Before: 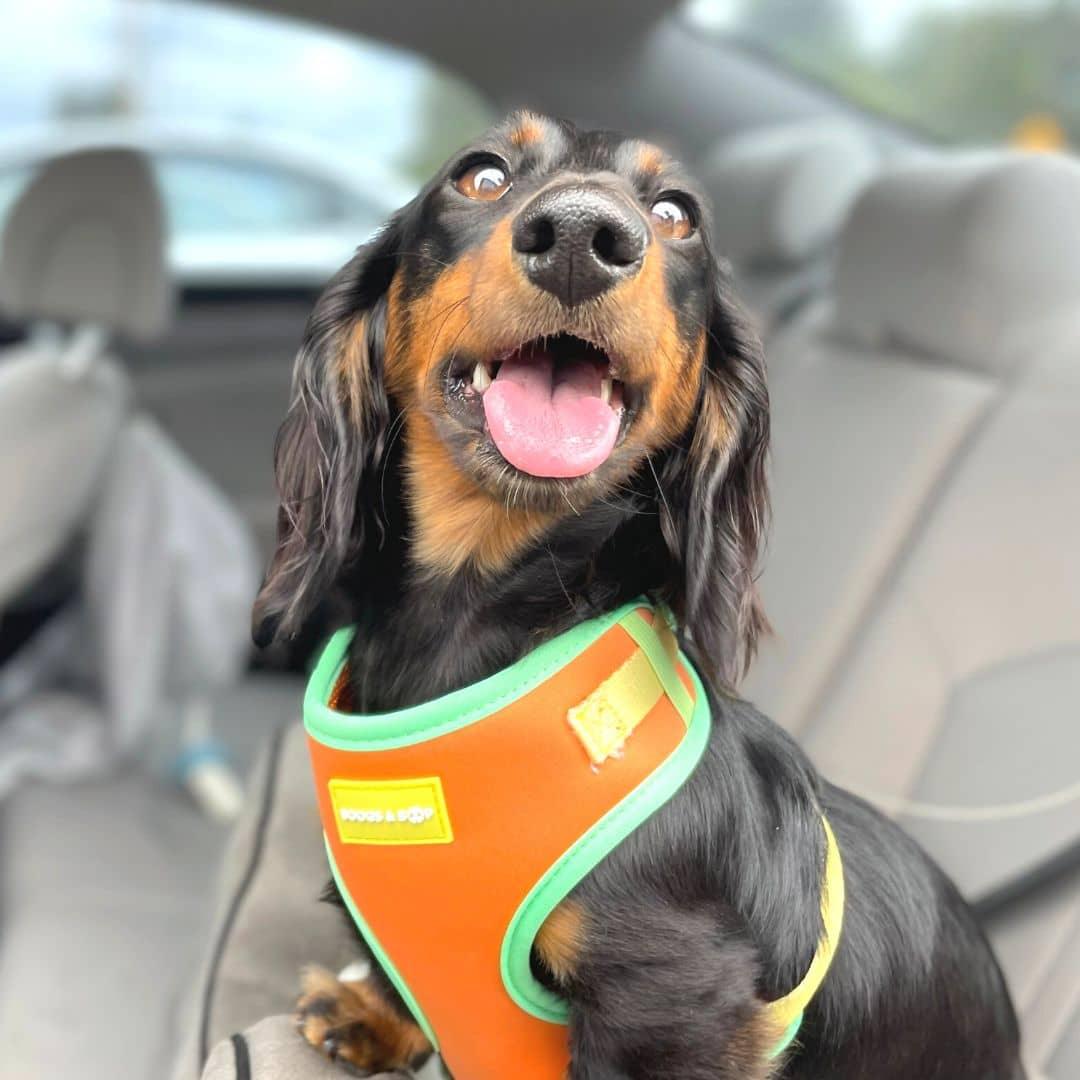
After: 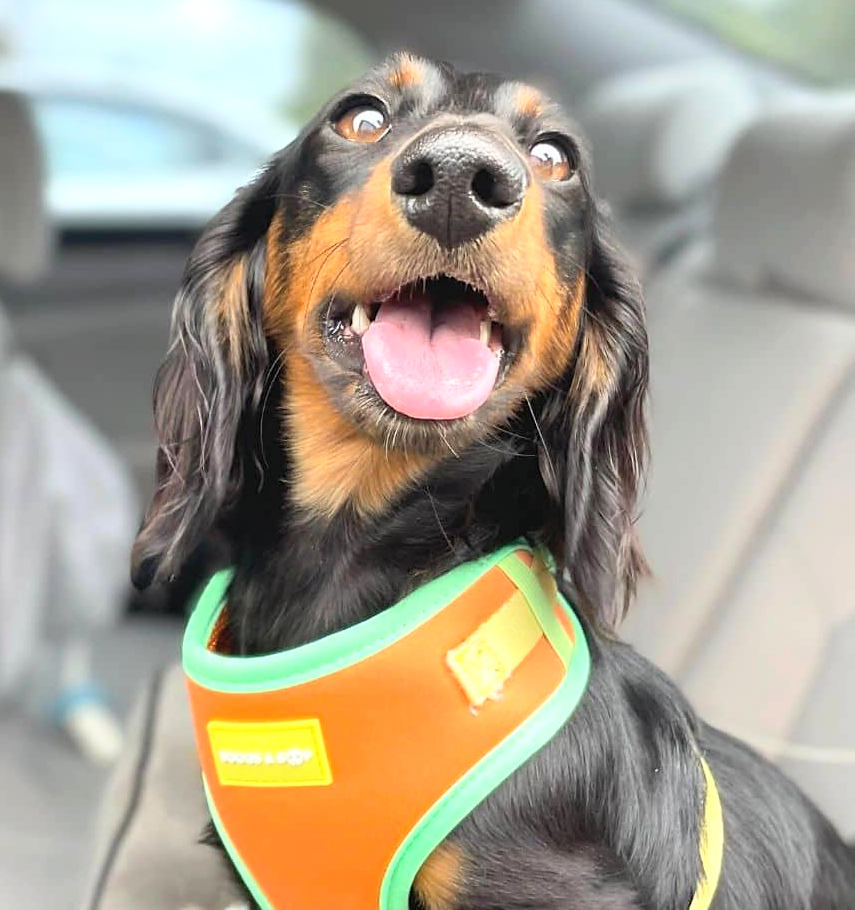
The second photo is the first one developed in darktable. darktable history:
crop: left 11.225%, top 5.381%, right 9.565%, bottom 10.314%
base curve: curves: ch0 [(0, 0) (0.666, 0.806) (1, 1)]
sharpen: radius 1.559, amount 0.373, threshold 1.271
